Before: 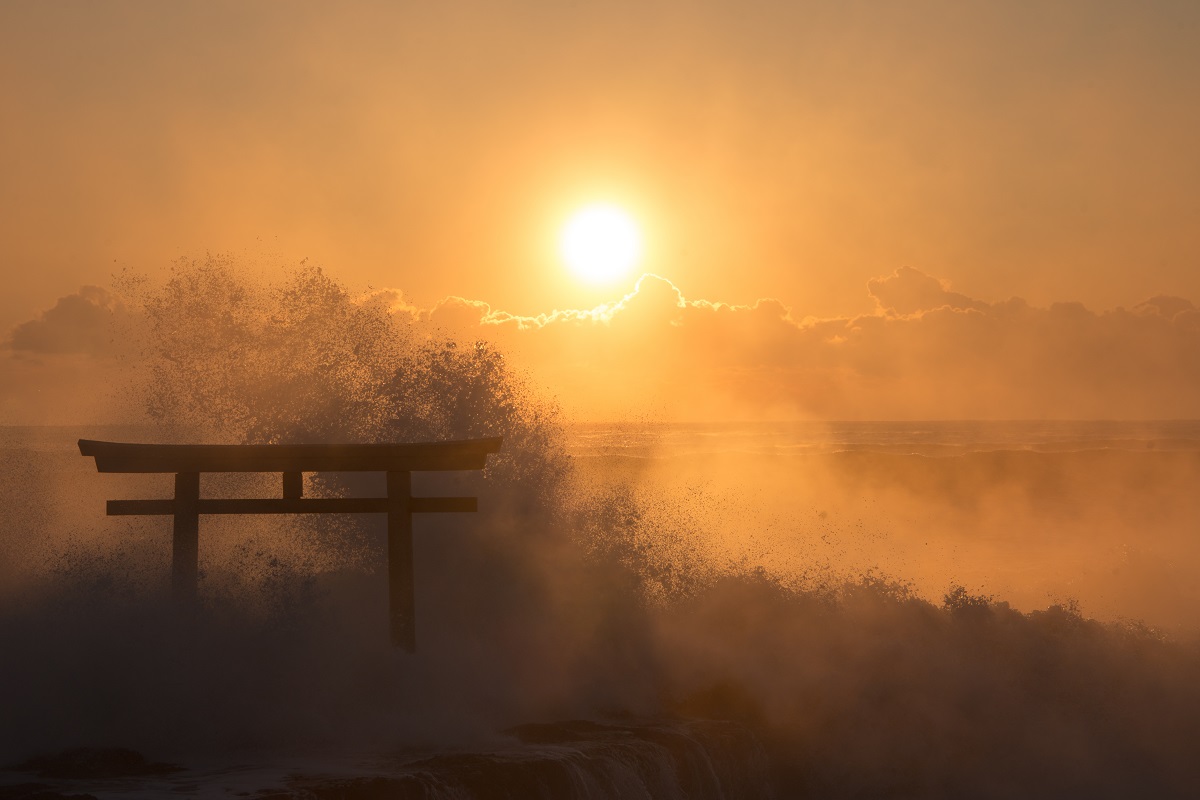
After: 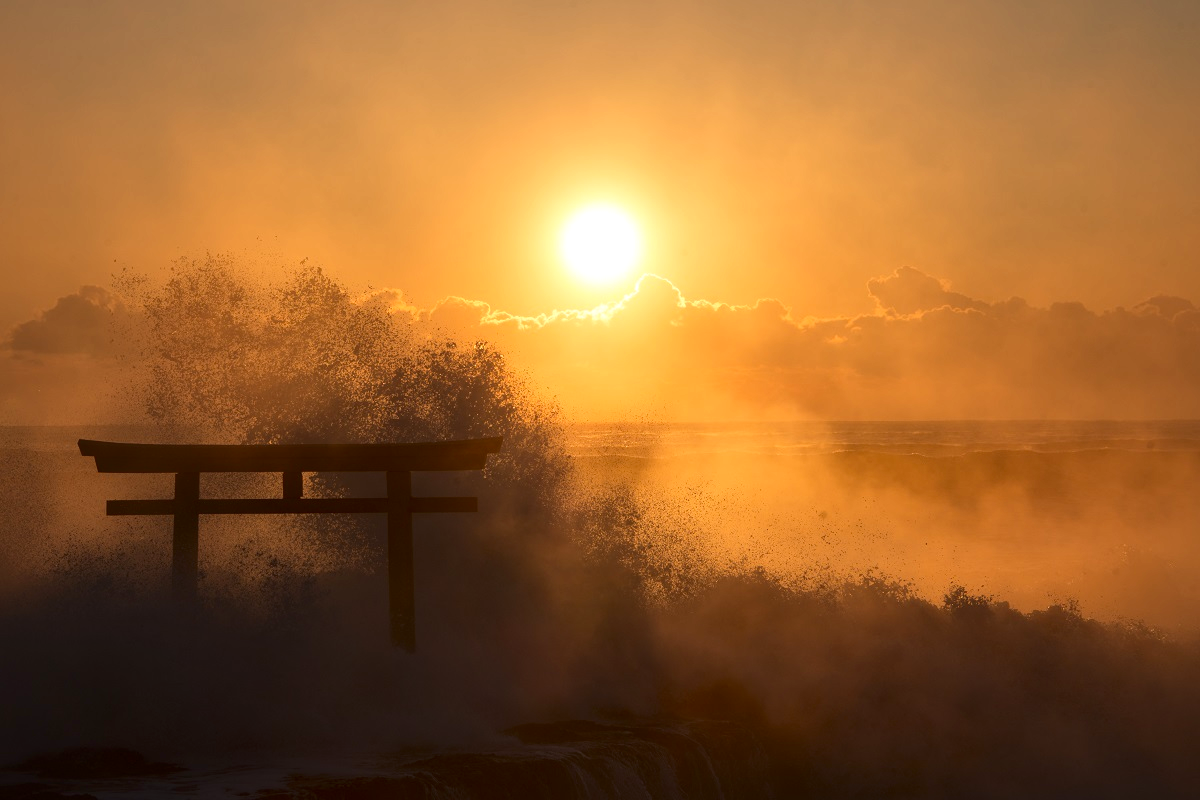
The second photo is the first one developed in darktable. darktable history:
contrast brightness saturation: contrast 0.13, brightness -0.05, saturation 0.16
local contrast: mode bilateral grid, contrast 20, coarseness 50, detail 120%, midtone range 0.2
